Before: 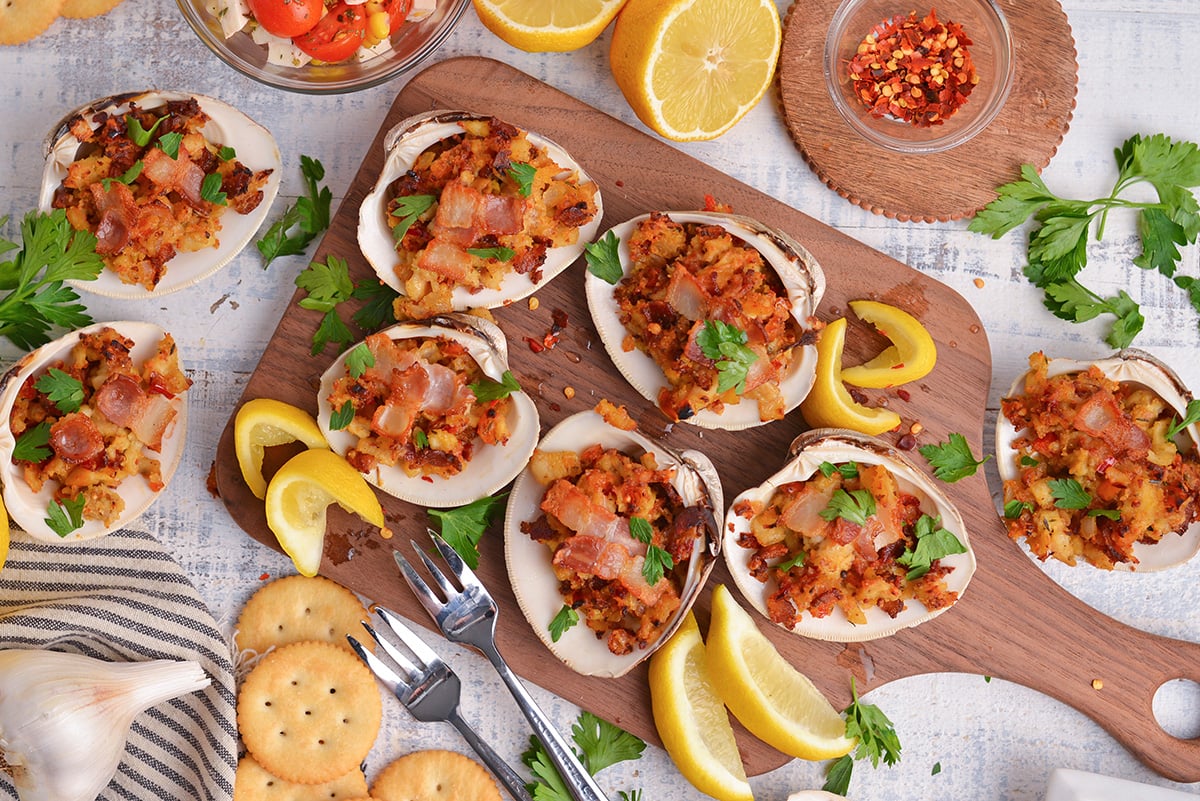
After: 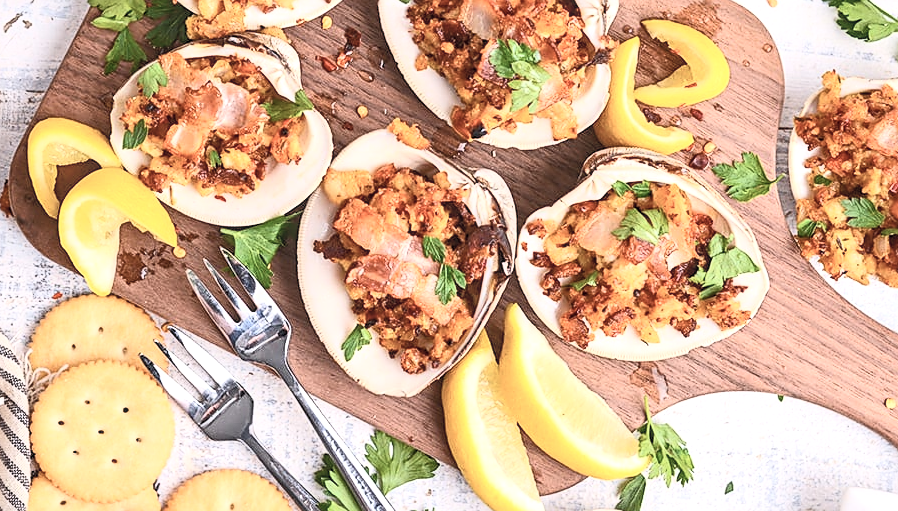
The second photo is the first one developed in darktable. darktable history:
sharpen: on, module defaults
crop and rotate: left 17.283%, top 35.169%, right 7.839%, bottom 1.02%
color balance rgb: perceptual saturation grading › global saturation 0.443%, global vibrance 20%
contrast brightness saturation: contrast 0.419, brightness 0.549, saturation -0.182
local contrast: detail 130%
